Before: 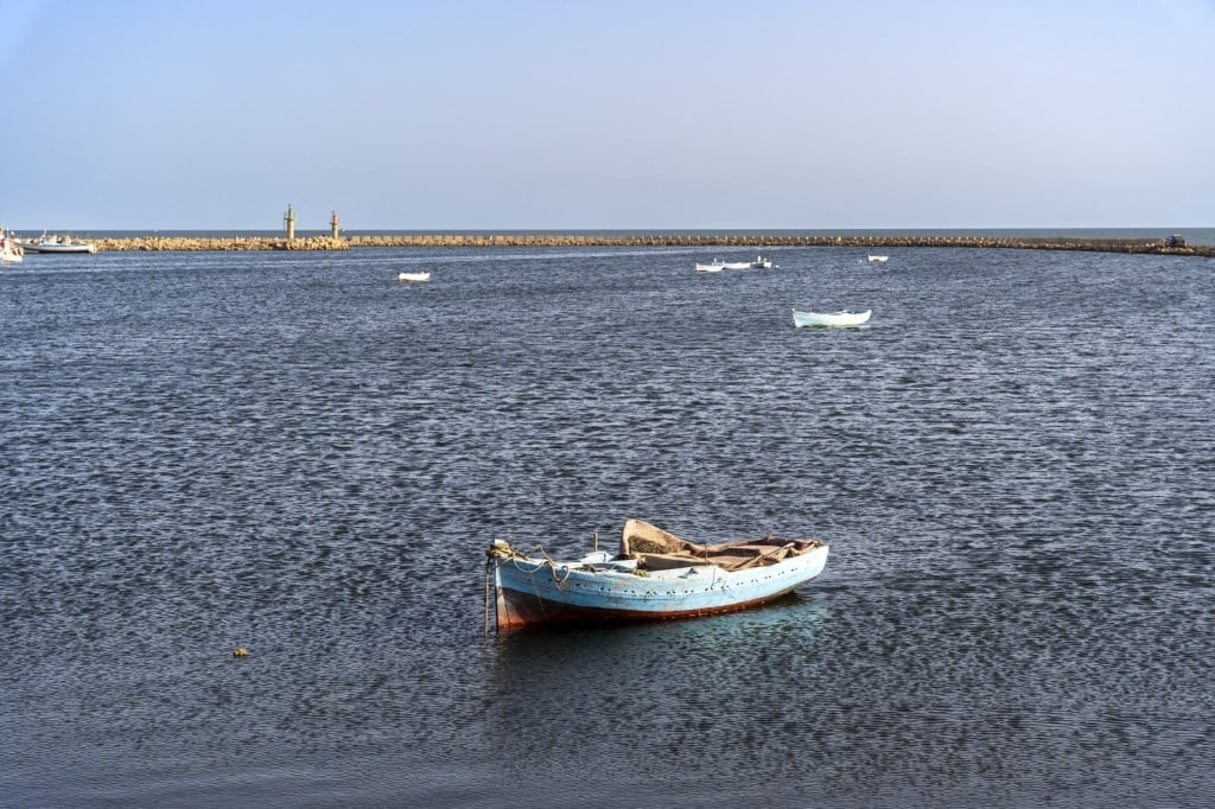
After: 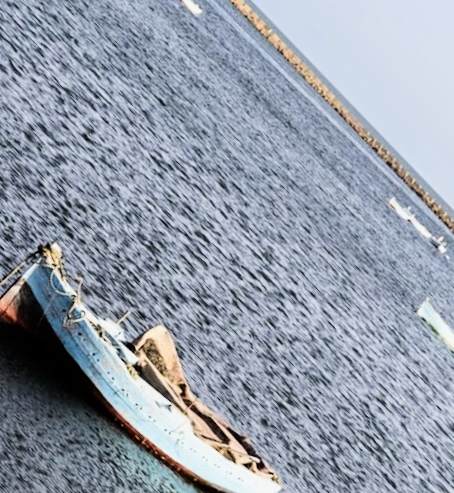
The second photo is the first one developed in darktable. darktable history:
filmic rgb: black relative exposure -7.34 EV, white relative exposure 5.09 EV, hardness 3.21
crop and rotate: angle -46.16°, top 16.698%, right 0.96%, bottom 11.72%
exposure: black level correction -0.002, exposure 0.532 EV, compensate highlight preservation false
tone equalizer: -8 EV -1.09 EV, -7 EV -1.04 EV, -6 EV -0.904 EV, -5 EV -0.565 EV, -3 EV 0.587 EV, -2 EV 0.854 EV, -1 EV 1 EV, +0 EV 1.07 EV, edges refinement/feathering 500, mask exposure compensation -1.57 EV, preserve details no
